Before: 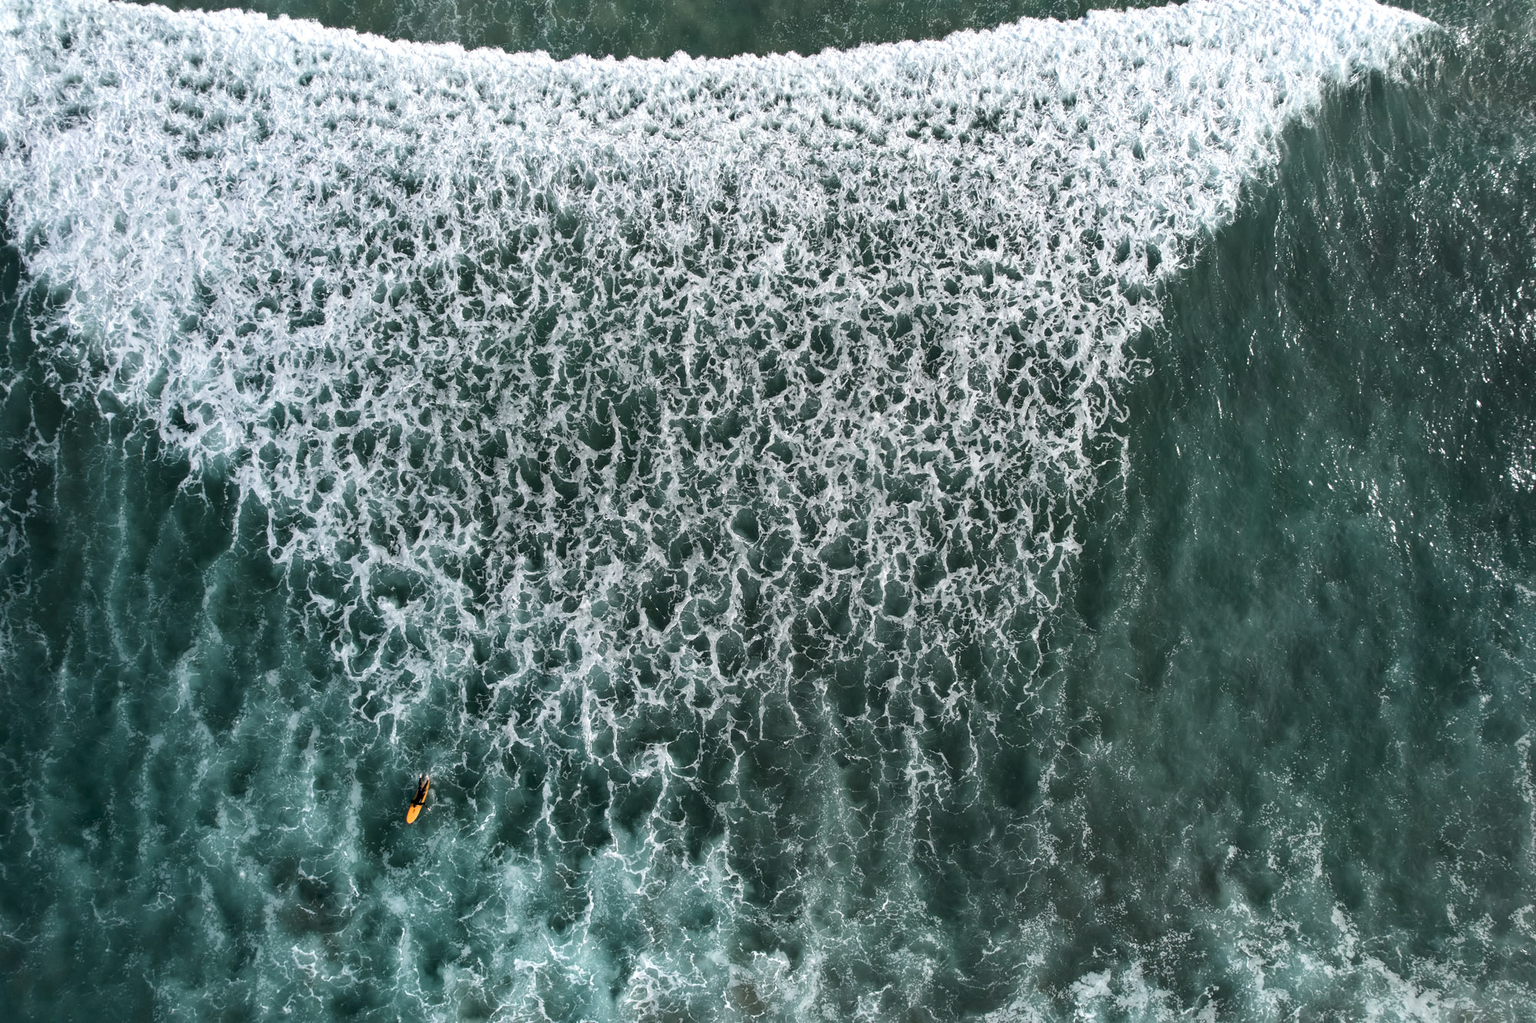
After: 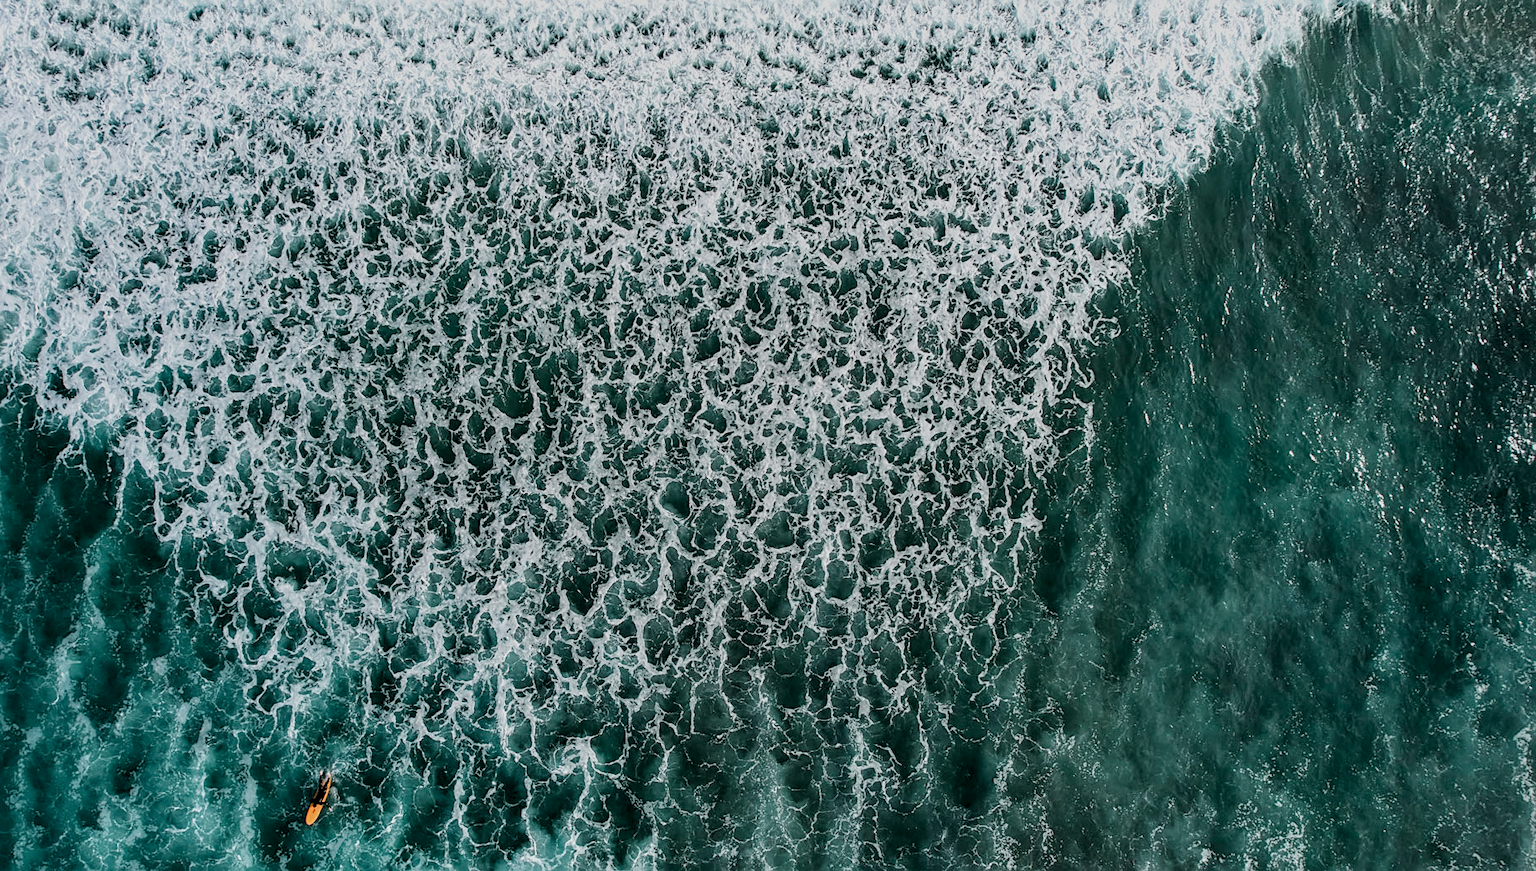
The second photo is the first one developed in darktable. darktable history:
crop: left 8.242%, top 6.558%, bottom 15.273%
sharpen: on, module defaults
local contrast: on, module defaults
filmic rgb: black relative exposure -7.65 EV, white relative exposure 4.56 EV, hardness 3.61
